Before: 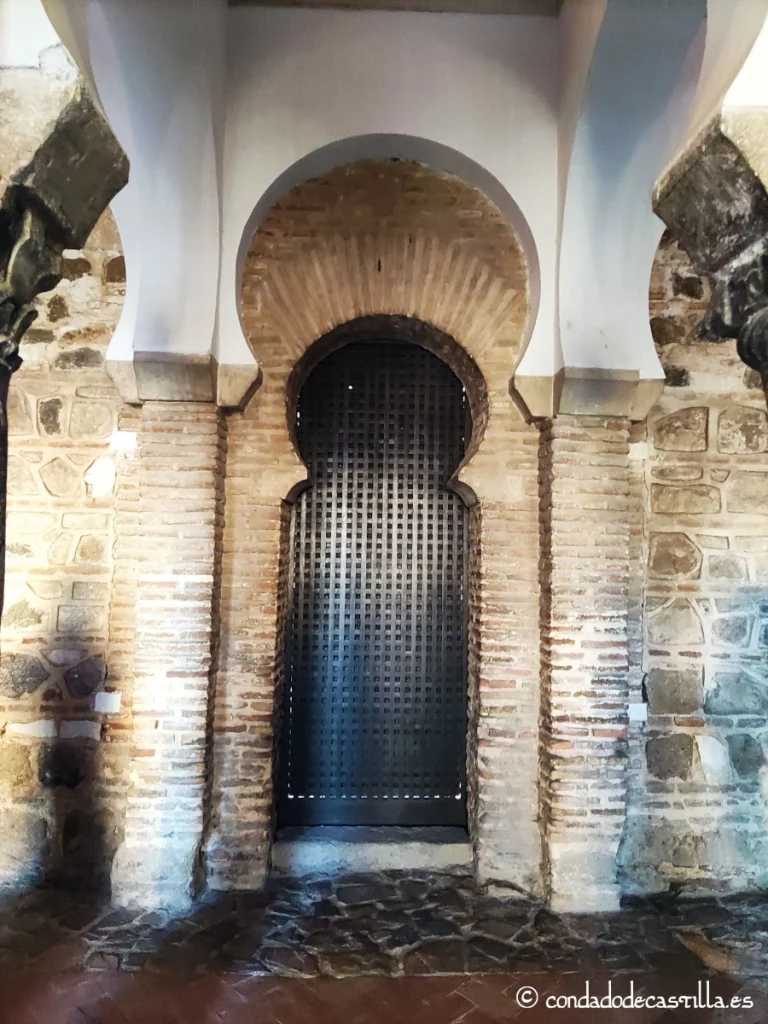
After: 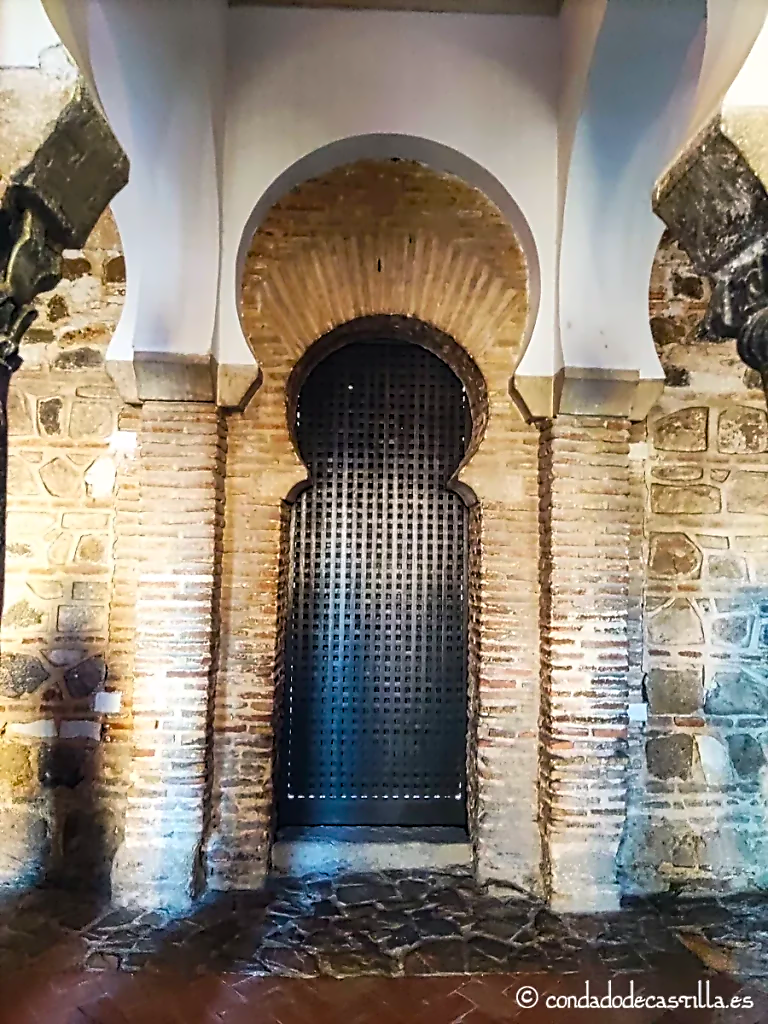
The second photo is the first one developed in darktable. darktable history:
contrast equalizer: y [[0.5, 0.5, 0.5, 0.515, 0.749, 0.84], [0.5 ×6], [0.5 ×6], [0, 0, 0, 0.001, 0.067, 0.262], [0 ×6]]
color balance rgb: highlights gain › chroma 0.246%, highlights gain › hue 329.7°, perceptual saturation grading › global saturation 31.088%, global vibrance 20%
